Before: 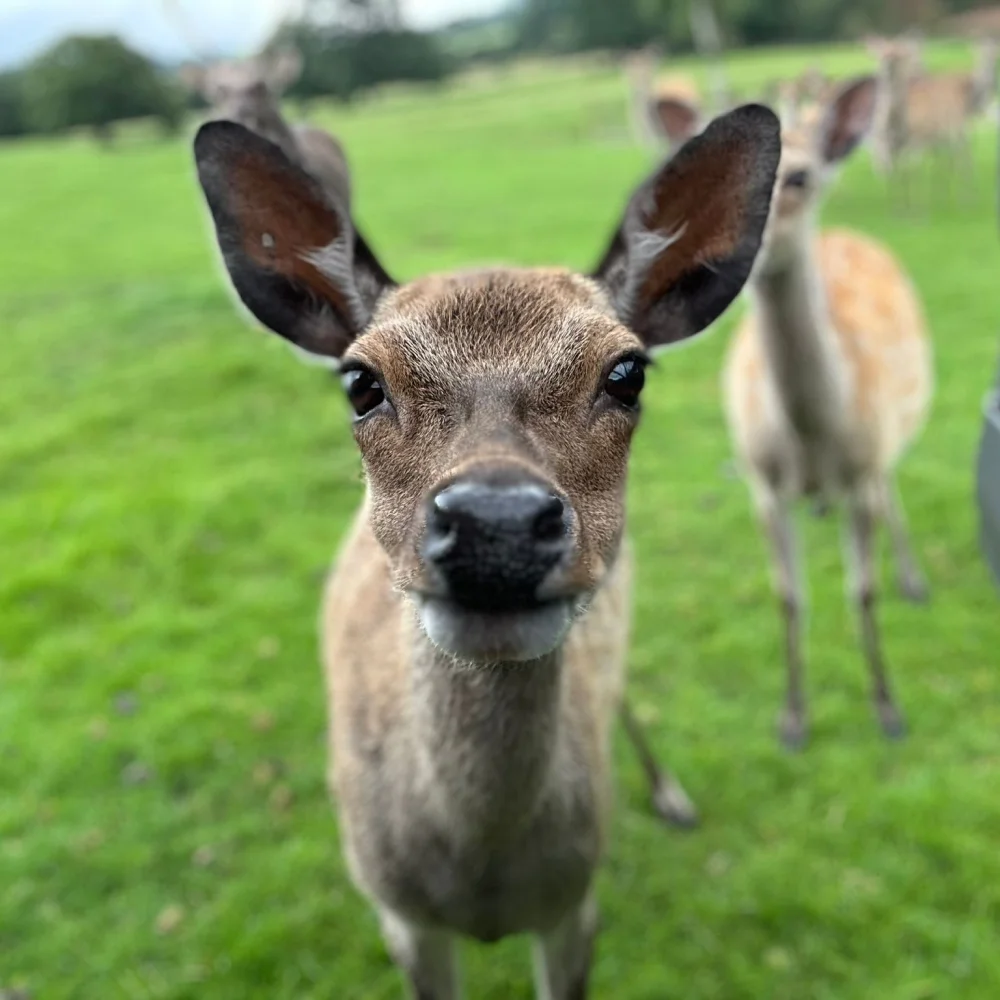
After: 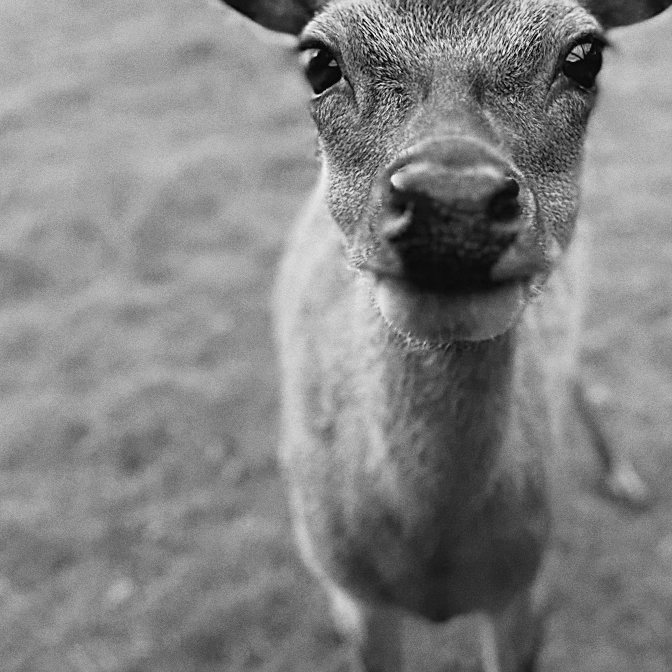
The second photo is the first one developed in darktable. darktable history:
exposure: exposure 0 EV, compensate highlight preservation false
white balance: red 0.766, blue 1.537
color balance rgb: perceptual saturation grading › global saturation 20%, perceptual saturation grading › highlights -25%, perceptual saturation grading › shadows 25%
monochrome: a 16.06, b 15.48, size 1
sharpen: on, module defaults
crop and rotate: angle -0.82°, left 3.85%, top 31.828%, right 27.992%
tone curve: curves: ch0 [(0, 0.028) (0.138, 0.156) (0.468, 0.516) (0.754, 0.823) (1, 1)], color space Lab, linked channels, preserve colors none
grain: coarseness 0.47 ISO
